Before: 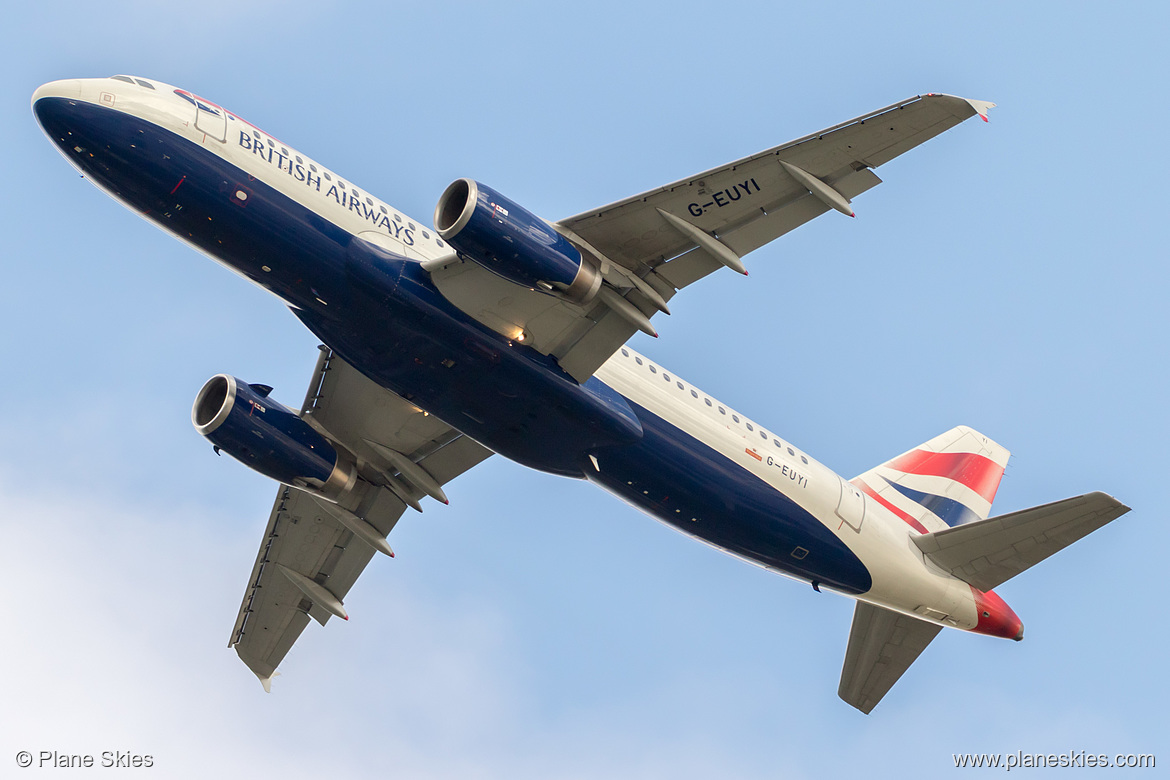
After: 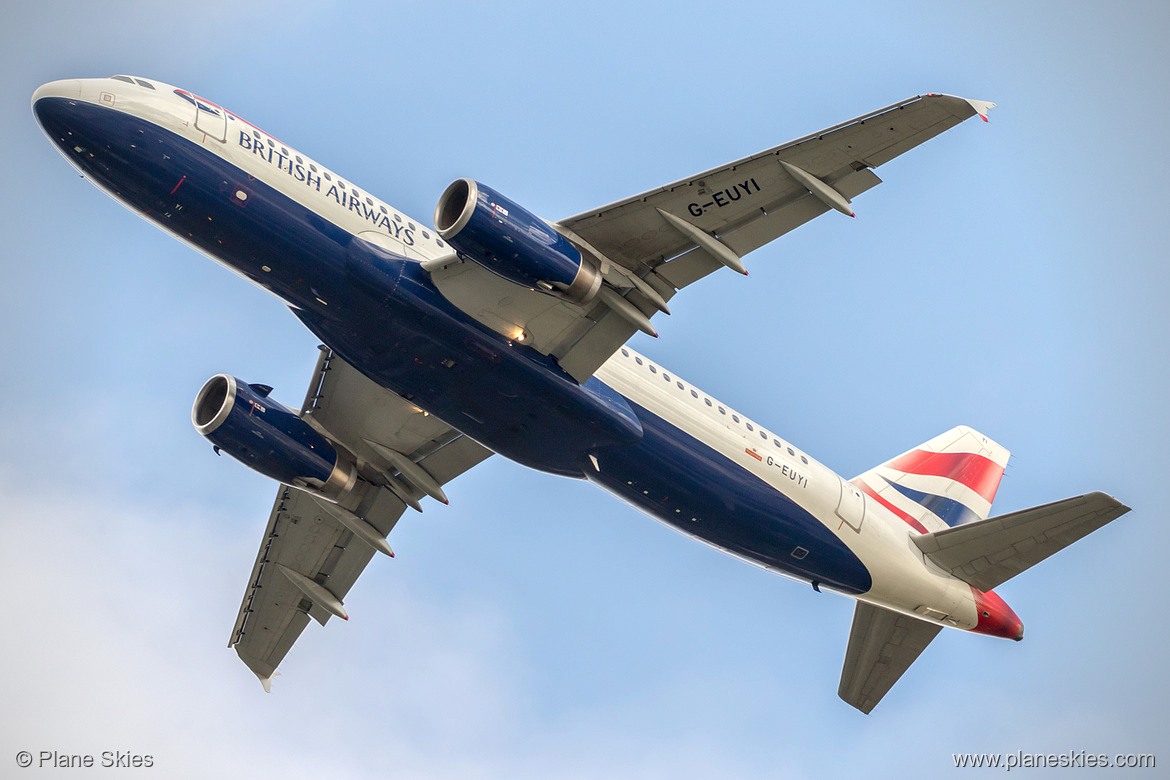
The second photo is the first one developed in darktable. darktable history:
local contrast: on, module defaults
exposure: exposure 0.125 EV, compensate highlight preservation false
vignetting: on, module defaults
